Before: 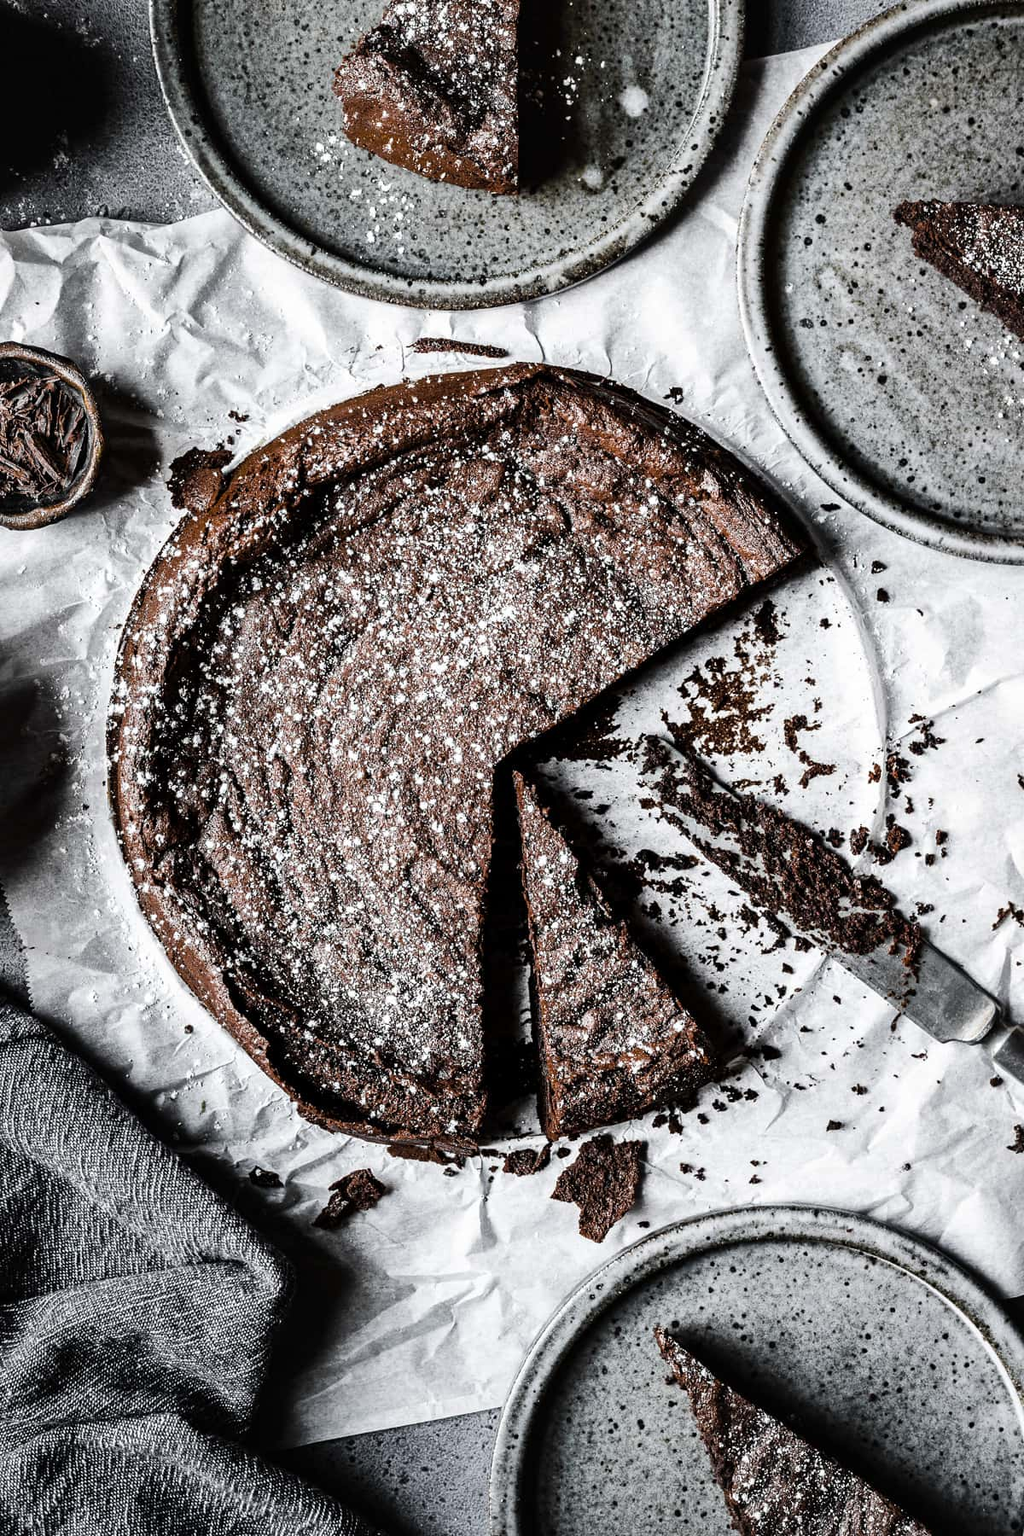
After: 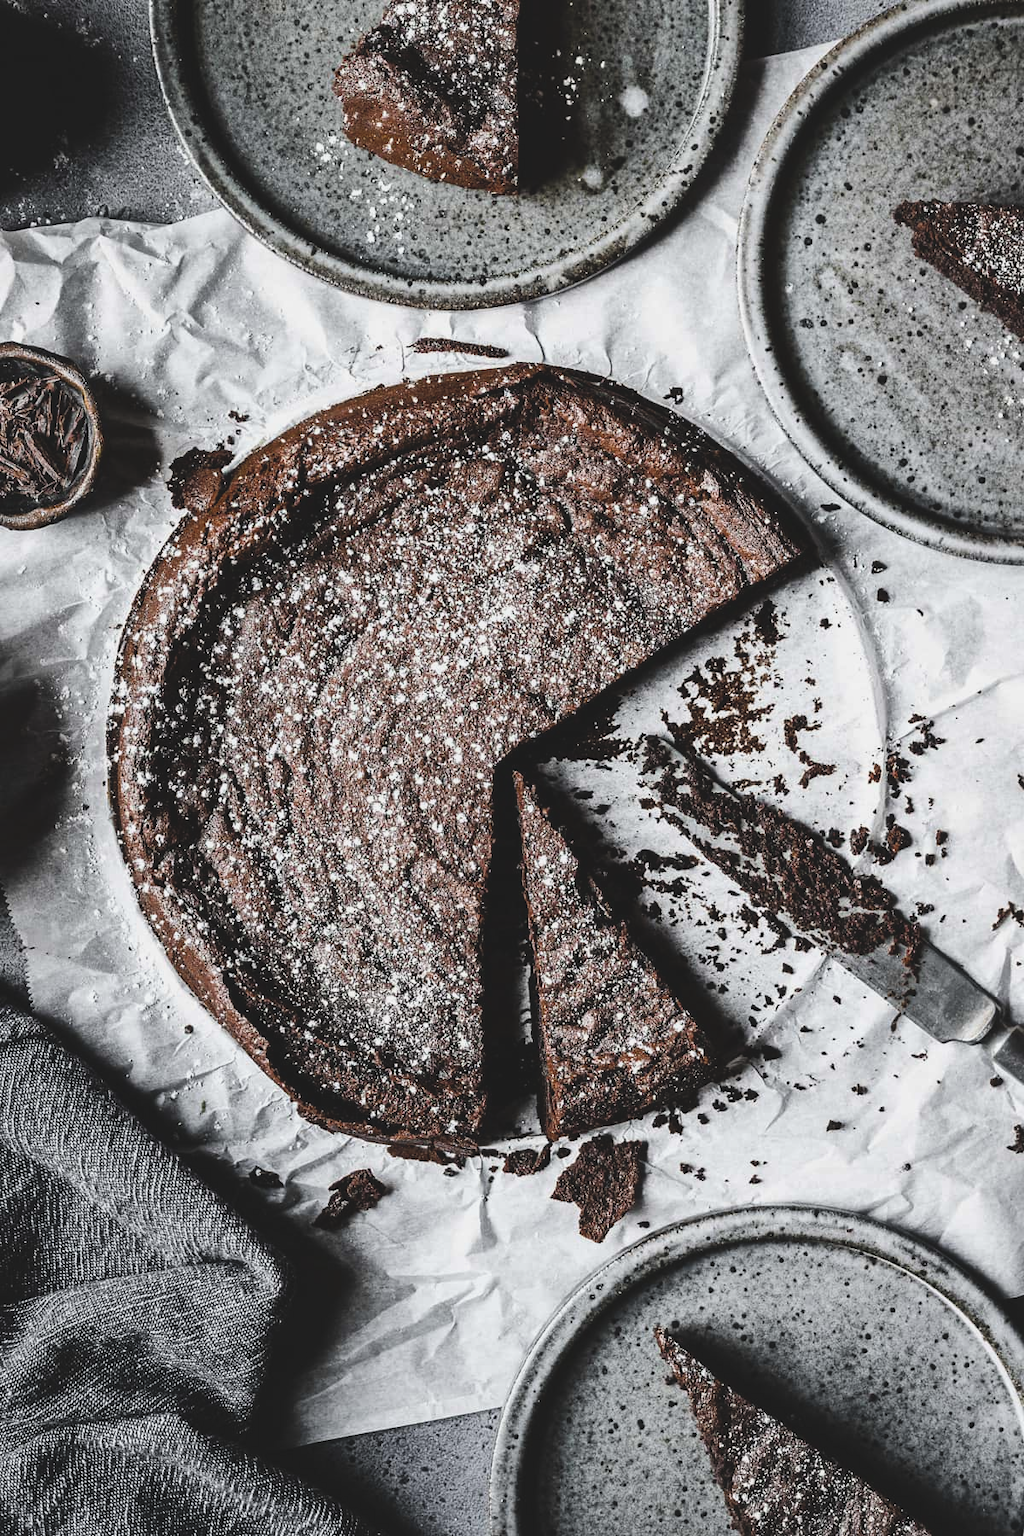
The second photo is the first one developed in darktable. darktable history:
exposure: black level correction -0.014, exposure -0.193 EV, compensate highlight preservation false
